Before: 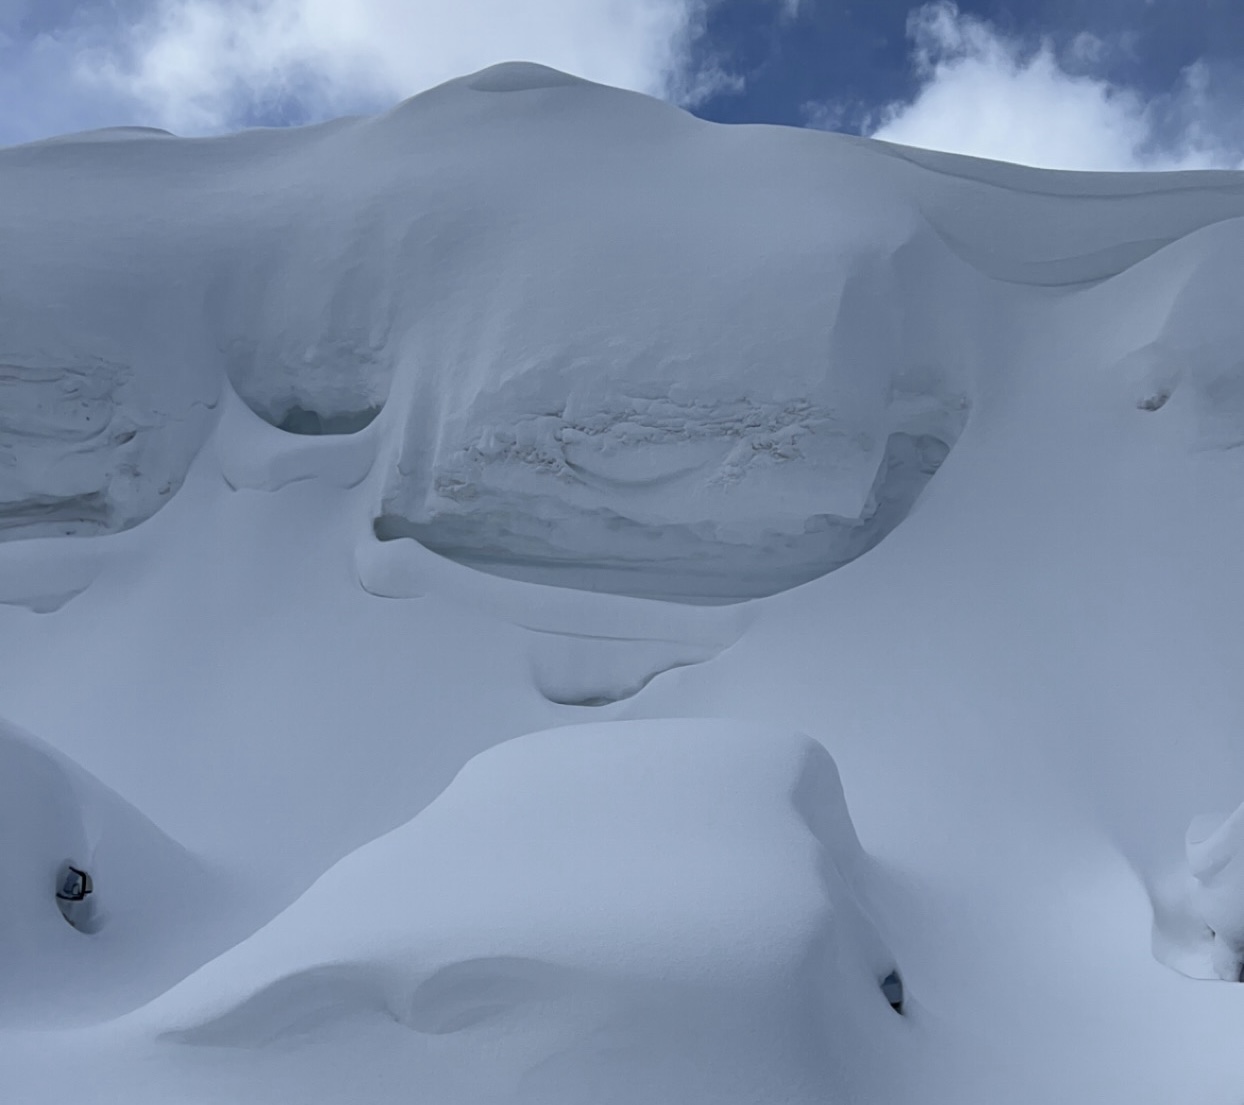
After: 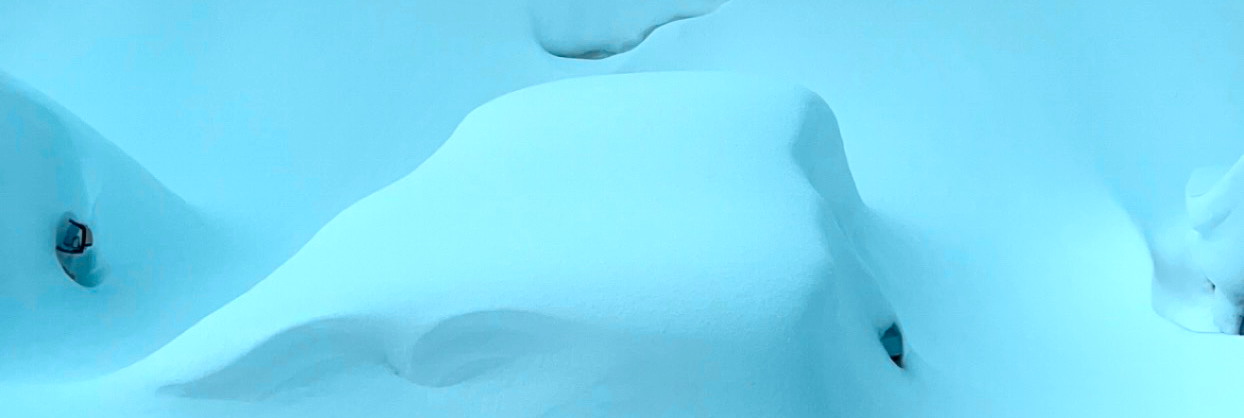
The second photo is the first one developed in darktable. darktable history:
color zones: curves: ch0 [(0.254, 0.492) (0.724, 0.62)]; ch1 [(0.25, 0.528) (0.719, 0.796)]; ch2 [(0, 0.472) (0.25, 0.5) (0.73, 0.184)]
shadows and highlights: shadows 13.26, white point adjustment 1.21, highlights -0.417, soften with gaussian
contrast brightness saturation: contrast 0.198, brightness 0.162, saturation 0.216
crop and rotate: top 58.608%, bottom 3.485%
